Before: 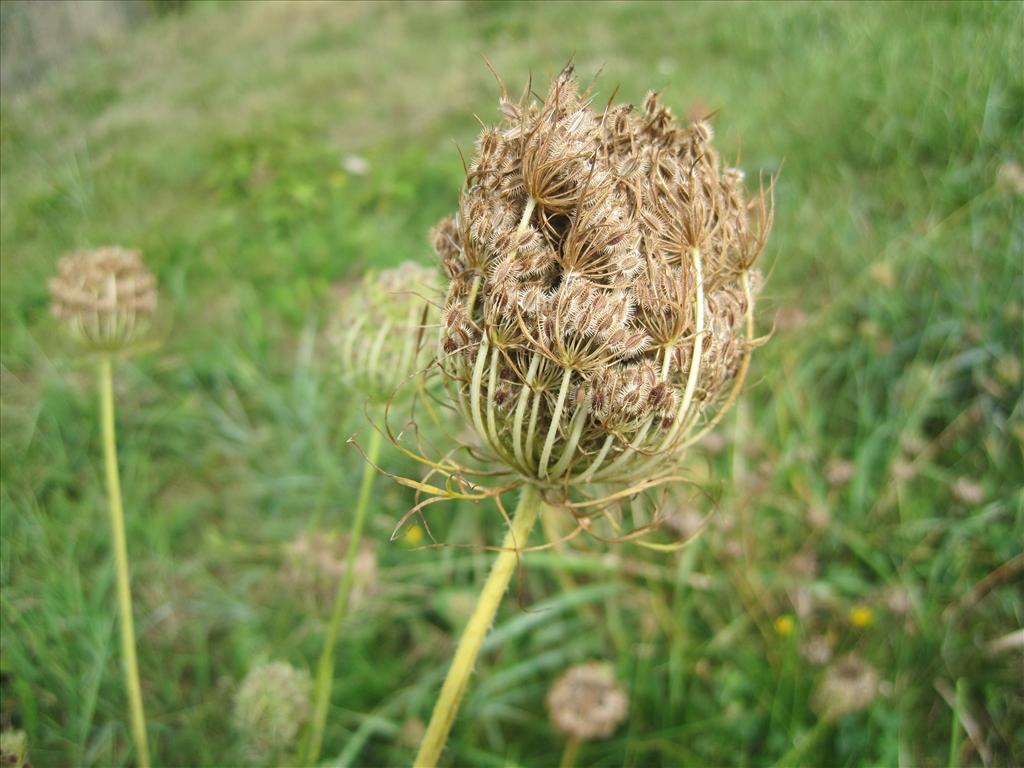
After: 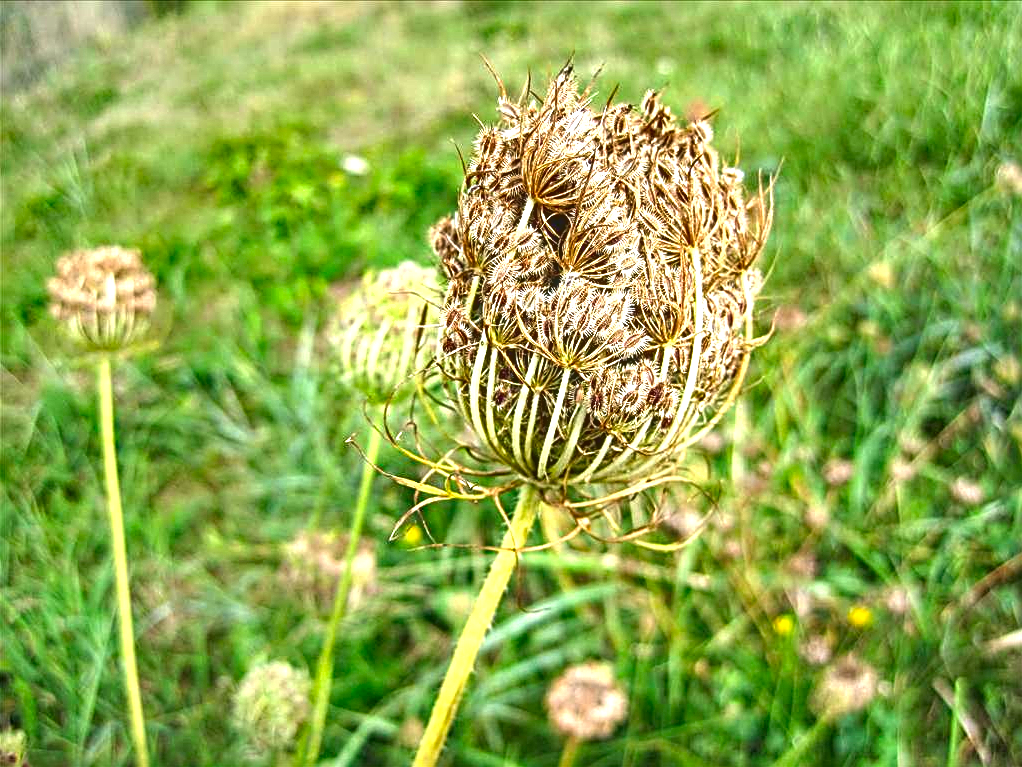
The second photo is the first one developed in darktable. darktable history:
local contrast: on, module defaults
crop and rotate: left 0.187%, bottom 0.006%
contrast brightness saturation: contrast -0.171, saturation 0.188
shadows and highlights: soften with gaussian
exposure: black level correction 0.001, exposure 0.956 EV, compensate exposure bias true, compensate highlight preservation false
sharpen: radius 2.991, amount 0.761
contrast equalizer: octaves 7, y [[0.6 ×6], [0.55 ×6], [0 ×6], [0 ×6], [0 ×6]]
